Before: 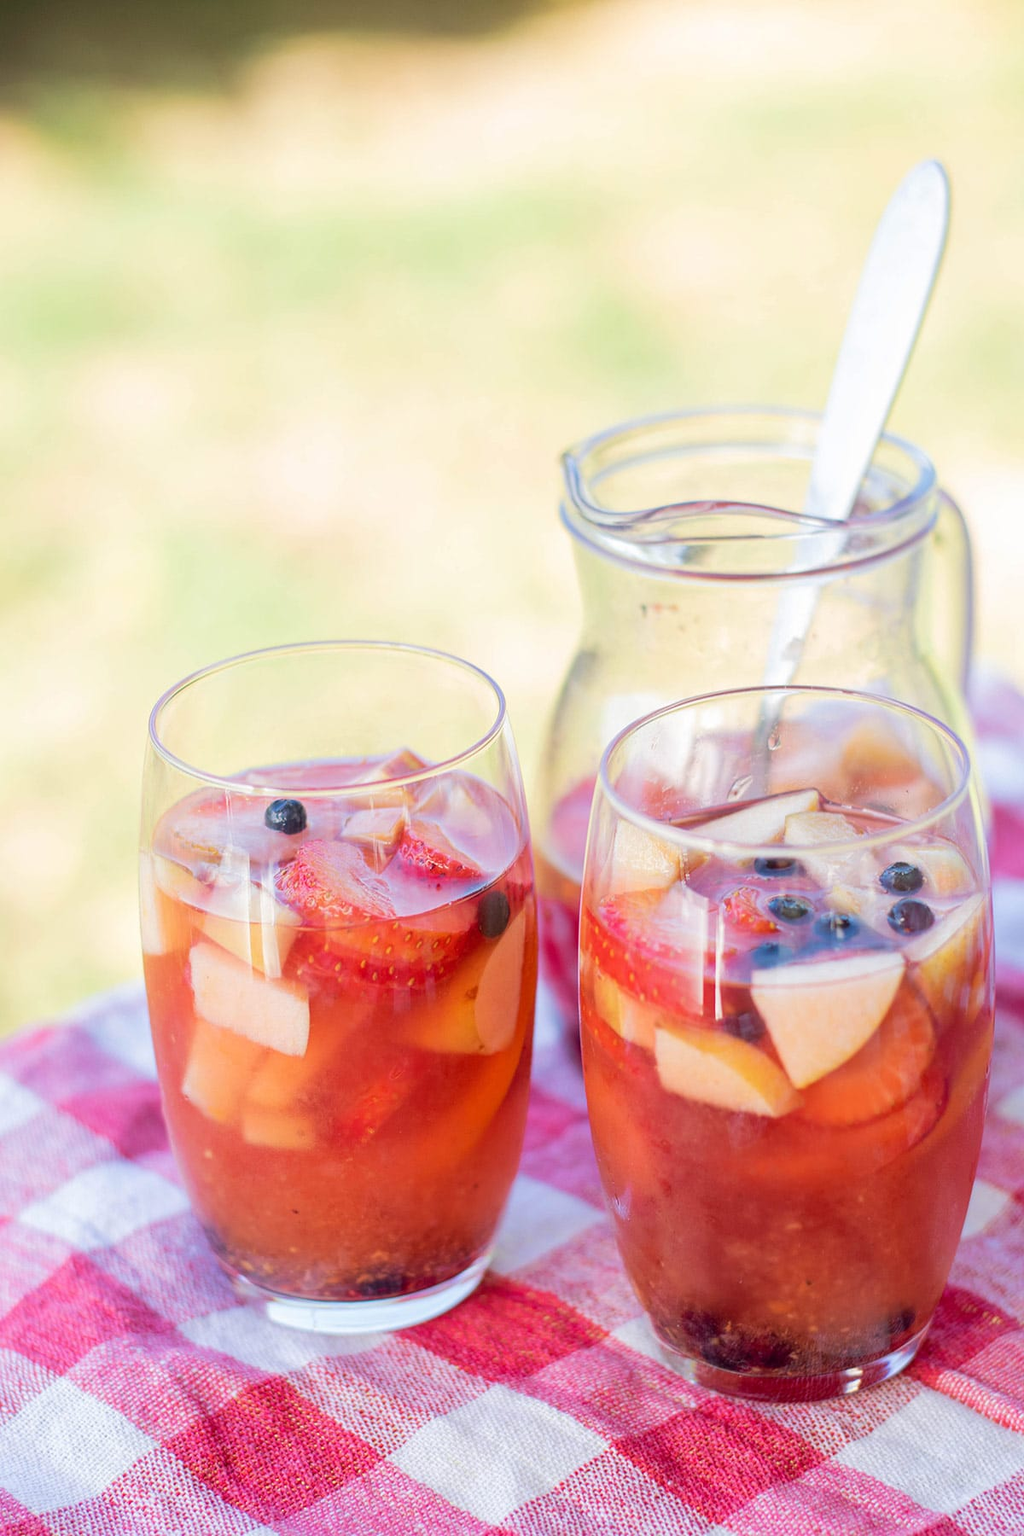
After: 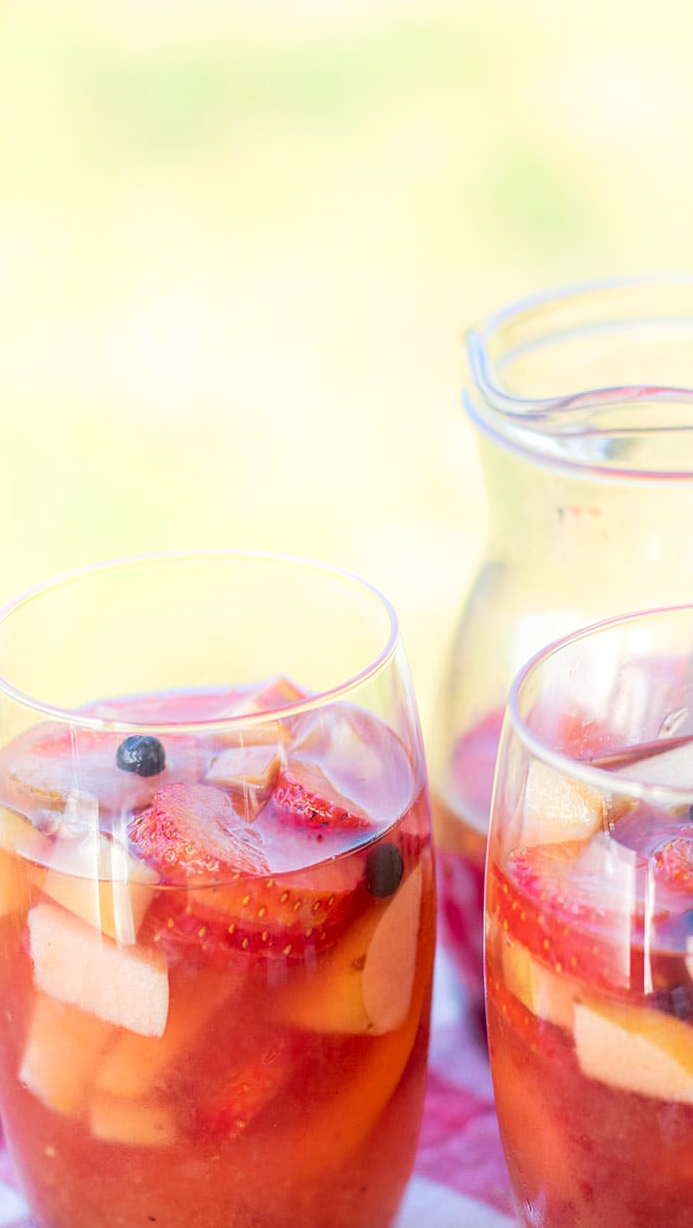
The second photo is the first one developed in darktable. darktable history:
bloom: size 15%, threshold 97%, strength 7%
crop: left 16.202%, top 11.208%, right 26.045%, bottom 20.557%
local contrast: on, module defaults
